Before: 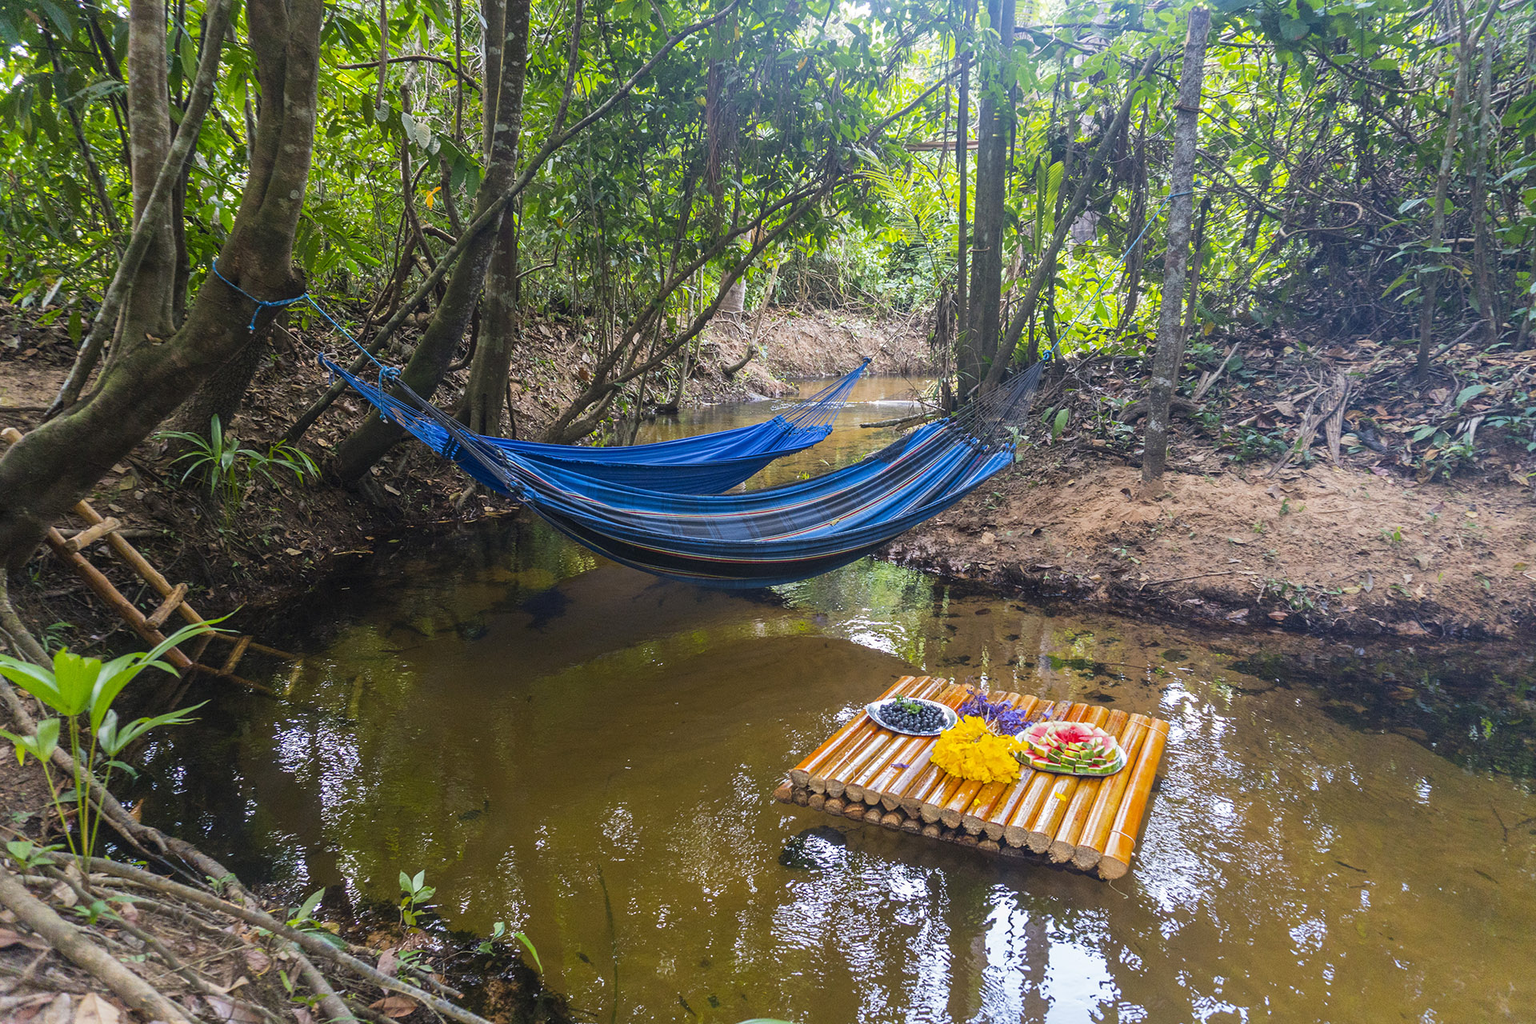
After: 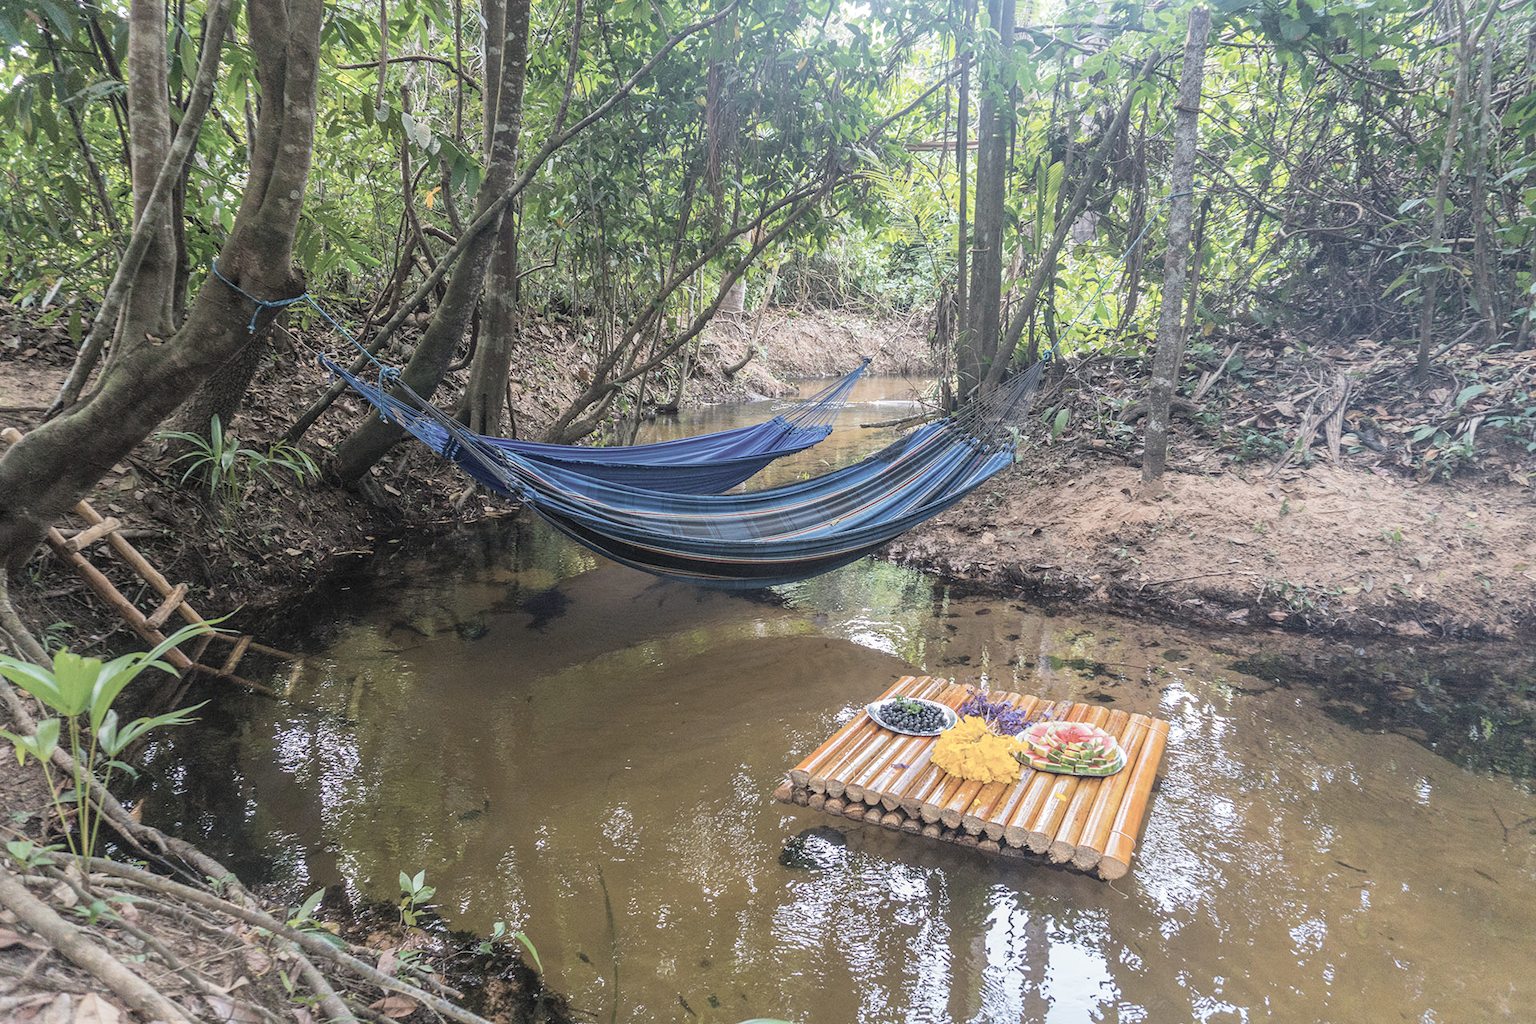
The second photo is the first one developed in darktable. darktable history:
color correction: highlights a* 0.003, highlights b* -0.283
contrast brightness saturation: brightness 0.18, saturation -0.5
local contrast: detail 110%
